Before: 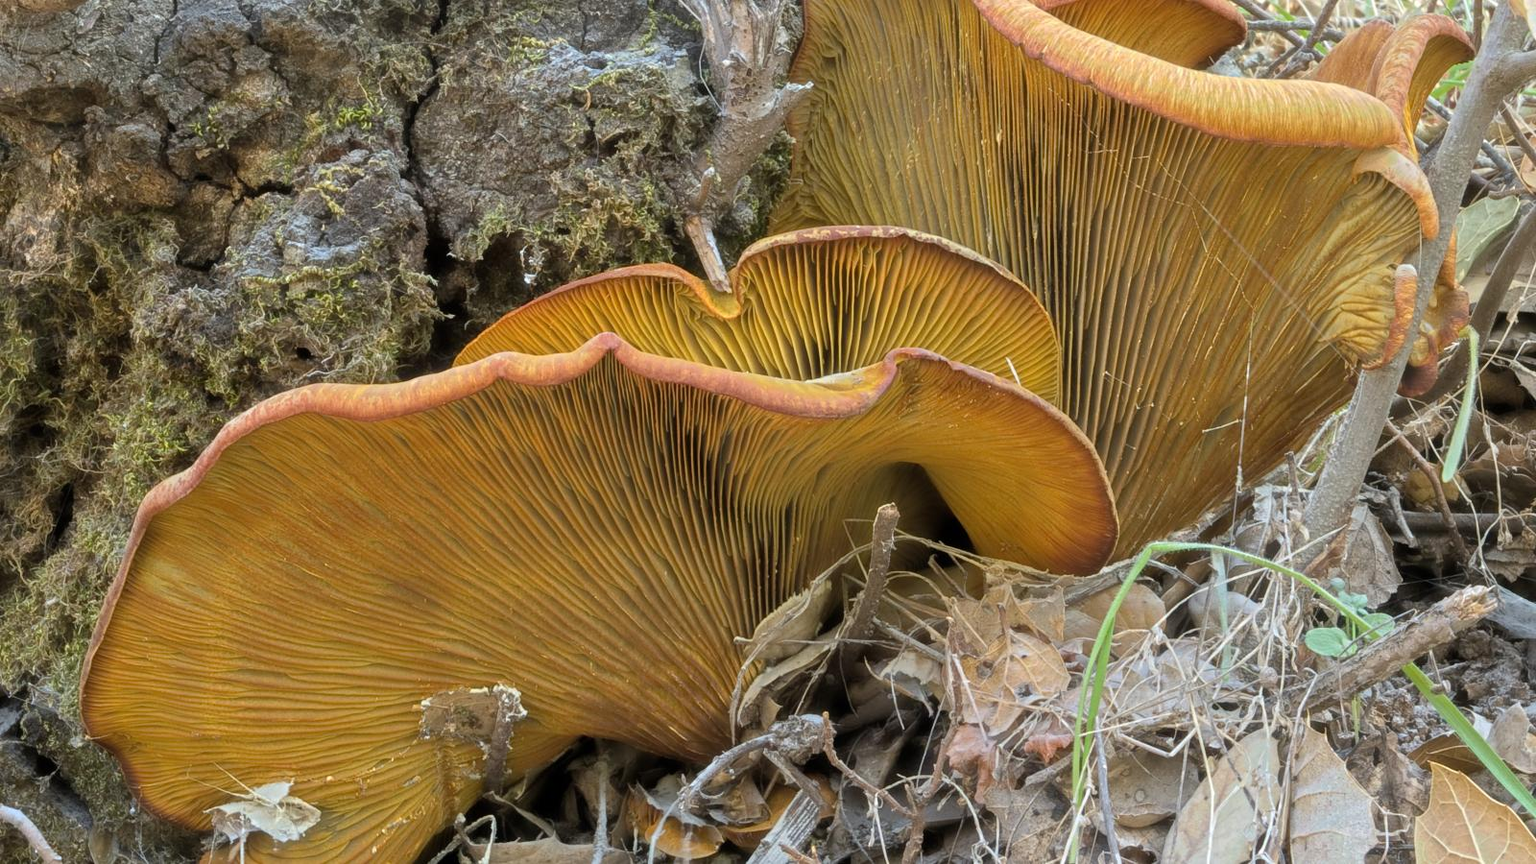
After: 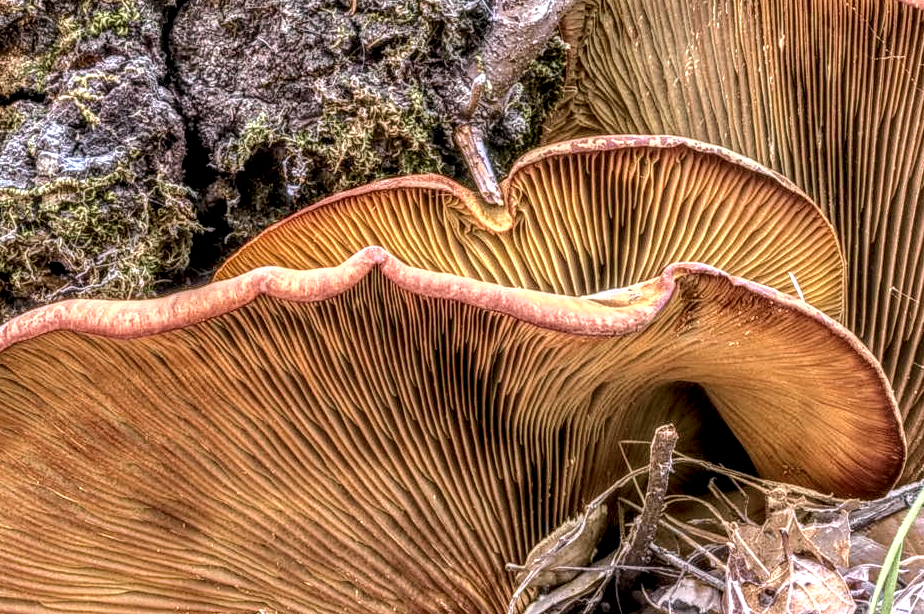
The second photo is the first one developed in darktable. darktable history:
white balance: red 1.066, blue 1.119
crop: left 16.202%, top 11.208%, right 26.045%, bottom 20.557%
tone curve: curves: ch0 [(0, 0) (0.105, 0.068) (0.181, 0.185) (0.28, 0.291) (0.384, 0.404) (0.485, 0.531) (0.638, 0.681) (0.795, 0.879) (1, 0.977)]; ch1 [(0, 0) (0.161, 0.092) (0.35, 0.33) (0.379, 0.401) (0.456, 0.469) (0.504, 0.5) (0.512, 0.514) (0.58, 0.597) (0.635, 0.646) (1, 1)]; ch2 [(0, 0) (0.371, 0.362) (0.437, 0.437) (0.5, 0.5) (0.53, 0.523) (0.56, 0.58) (0.622, 0.606) (1, 1)], color space Lab, independent channels, preserve colors none
local contrast: highlights 0%, shadows 0%, detail 300%, midtone range 0.3
